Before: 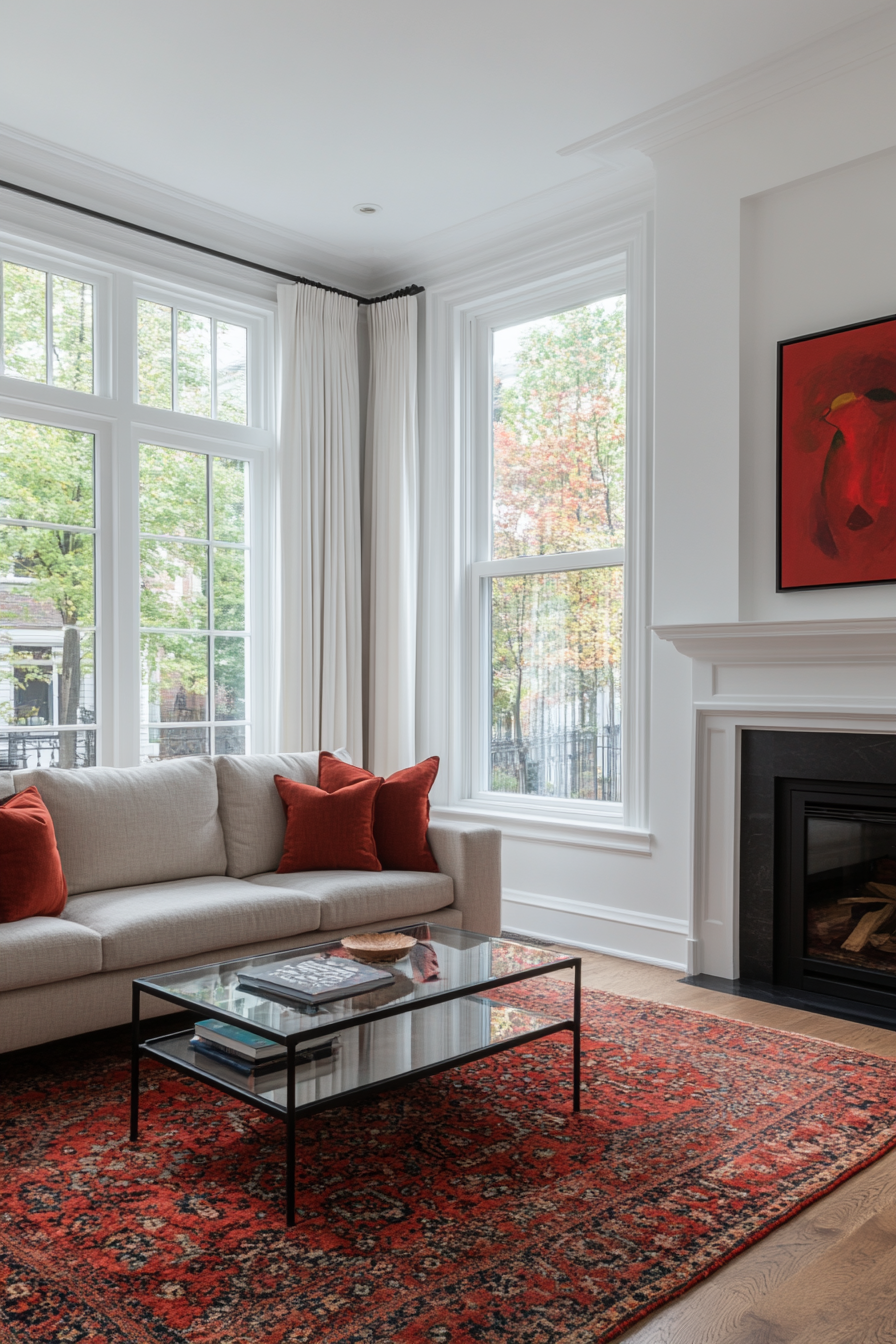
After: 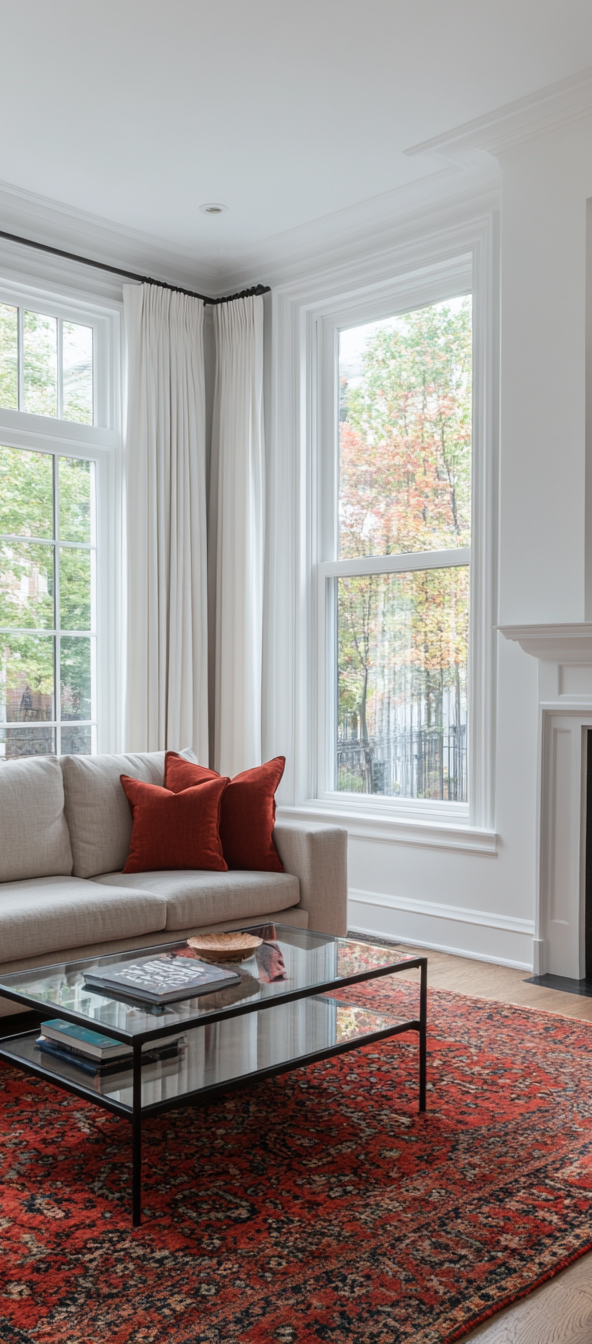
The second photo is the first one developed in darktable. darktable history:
crop: left 17.19%, right 16.634%
